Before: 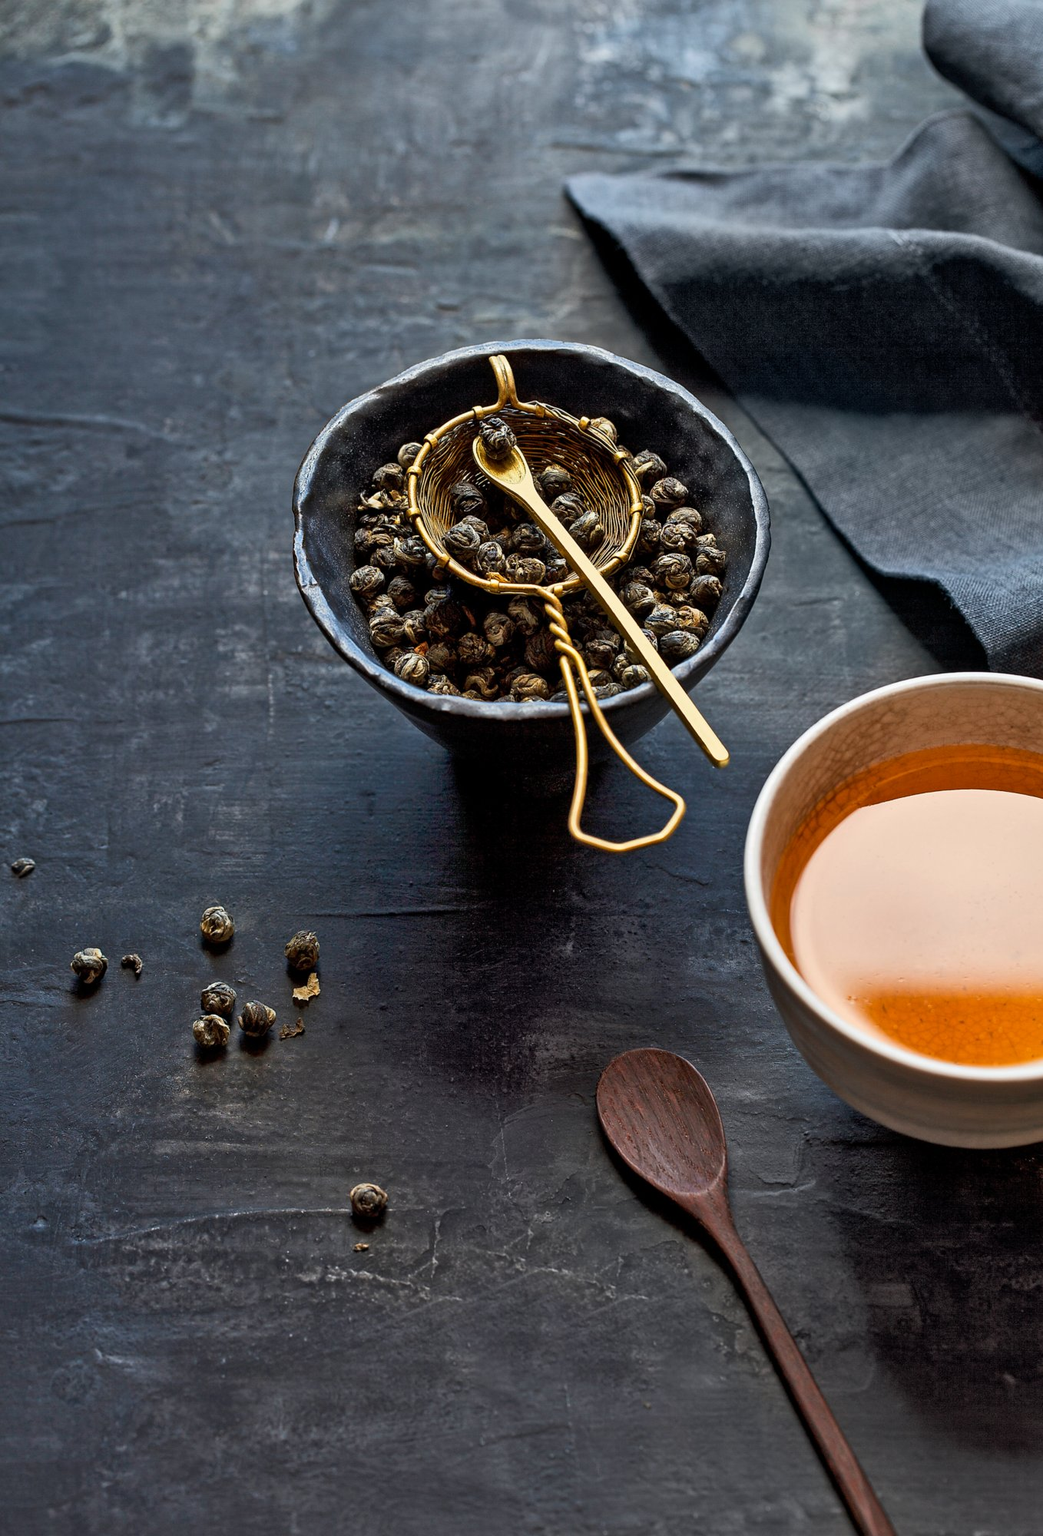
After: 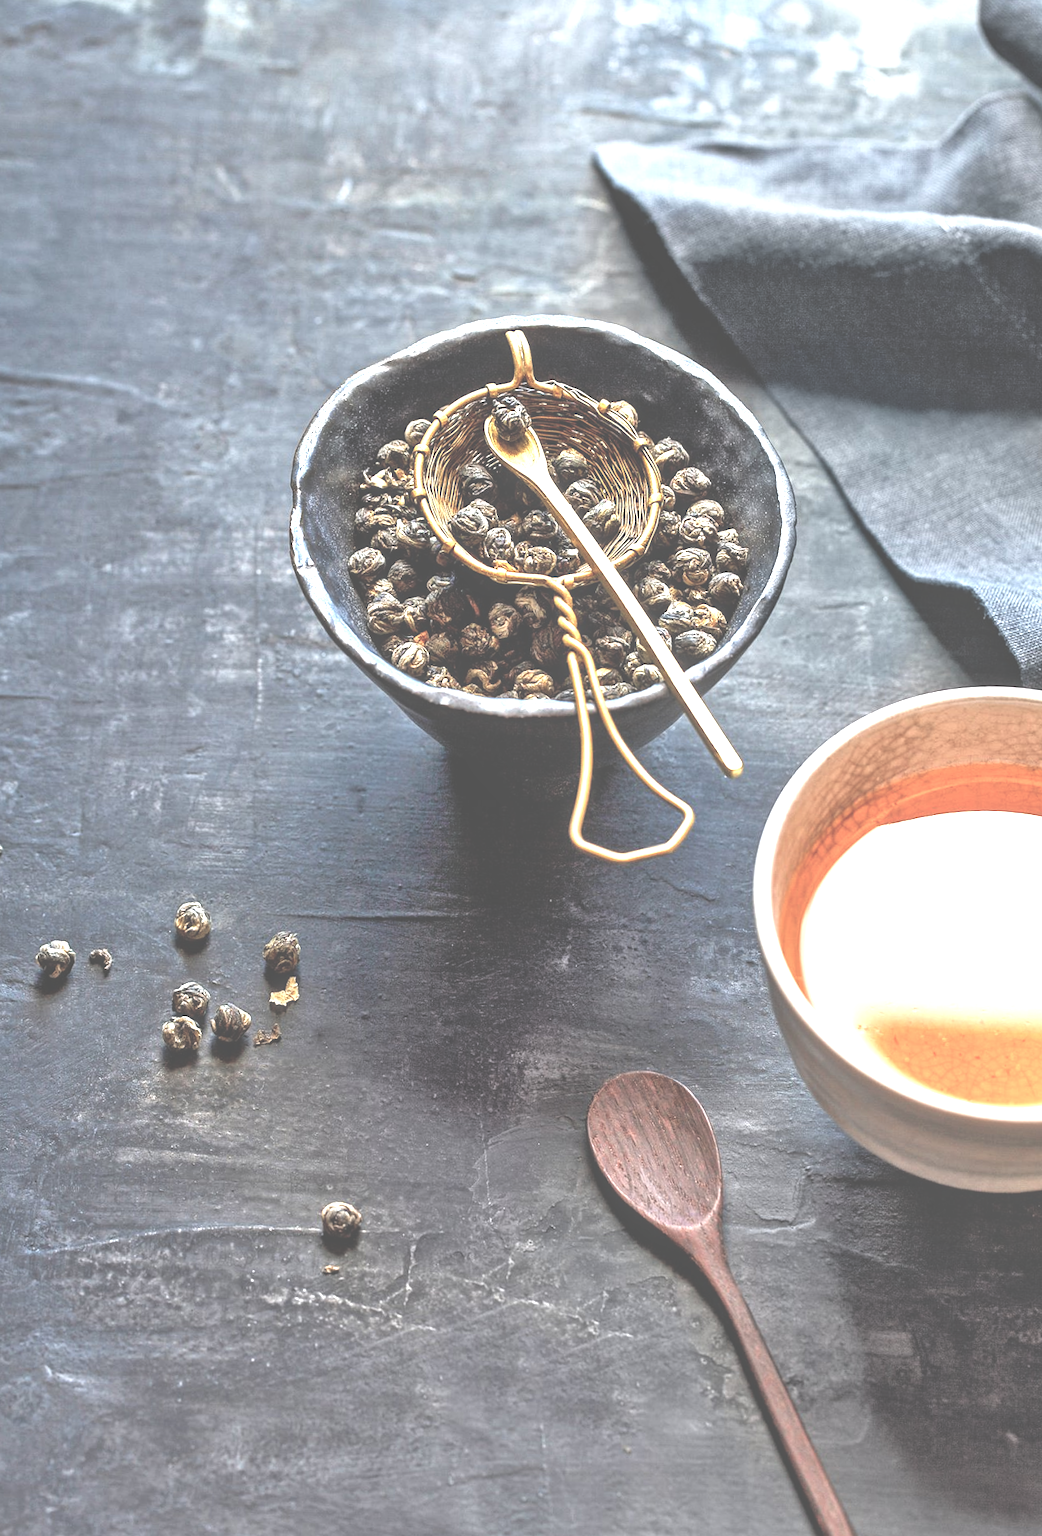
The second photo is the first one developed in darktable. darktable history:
exposure: black level correction -0.023, exposure 1.397 EV, compensate highlight preservation false
crop and rotate: angle -2.38°
color balance: input saturation 80.07%
local contrast: detail 130%
contrast brightness saturation: brightness 0.15
